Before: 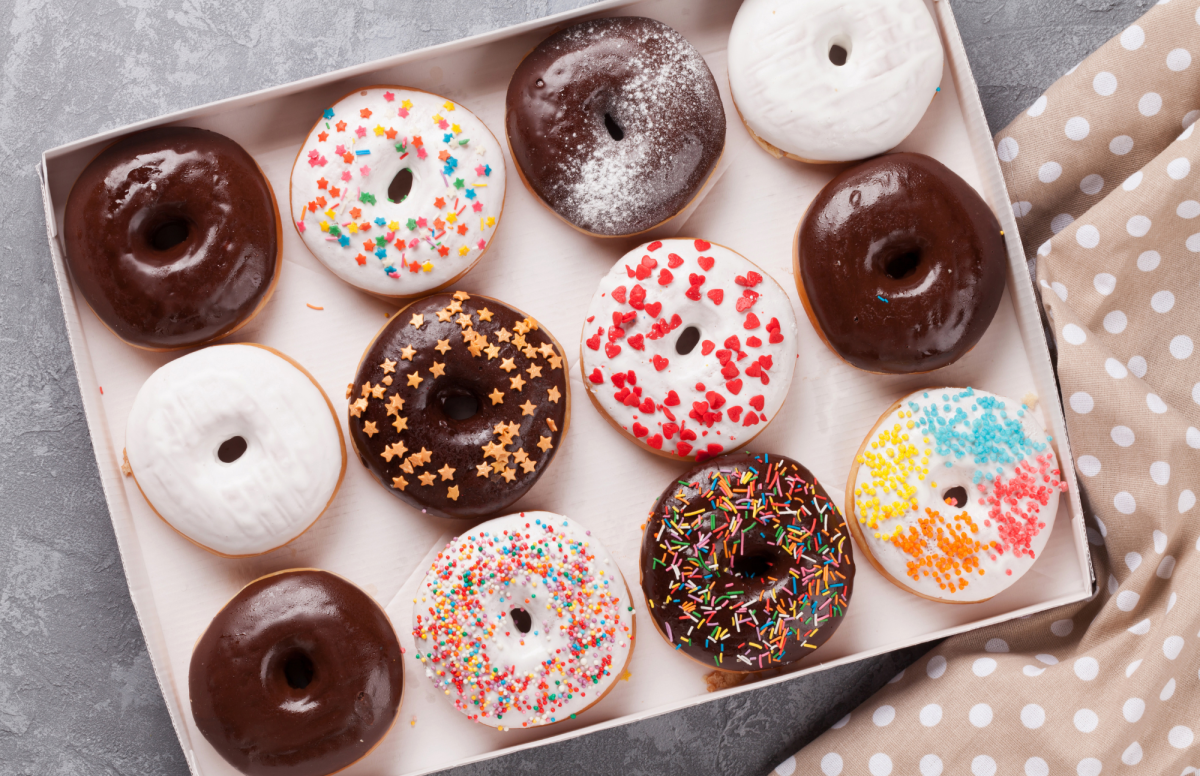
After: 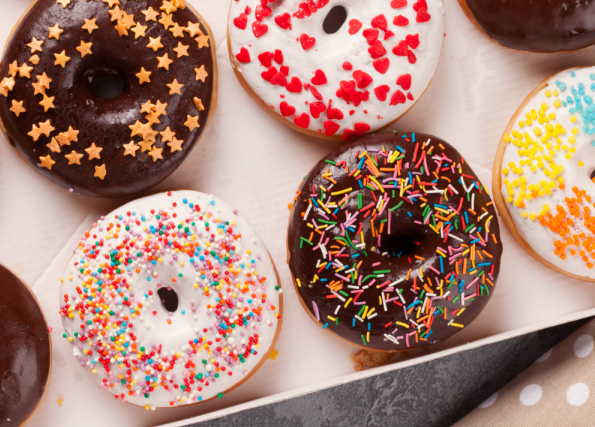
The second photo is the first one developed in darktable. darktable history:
crop: left 29.477%, top 41.377%, right 20.878%, bottom 3.484%
color correction: highlights a* 0.753, highlights b* 2.84, saturation 1.08
